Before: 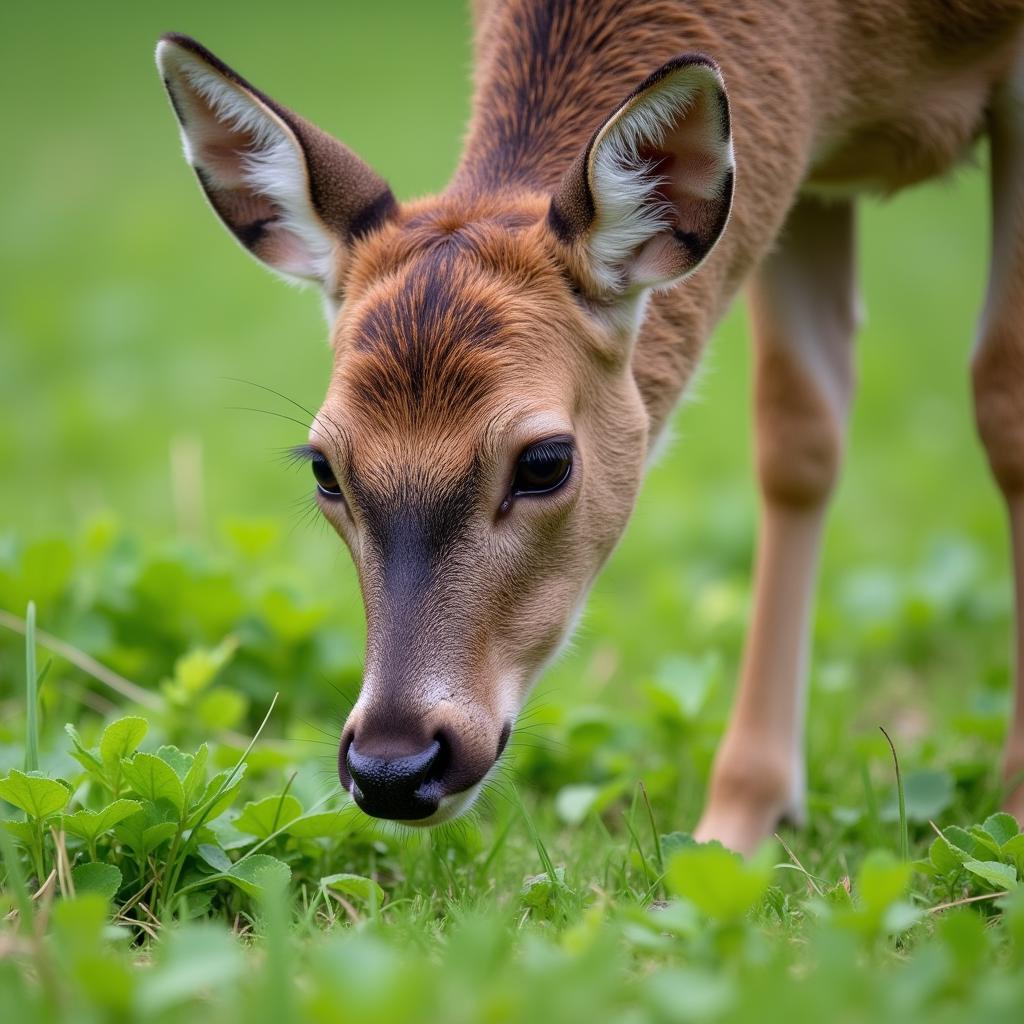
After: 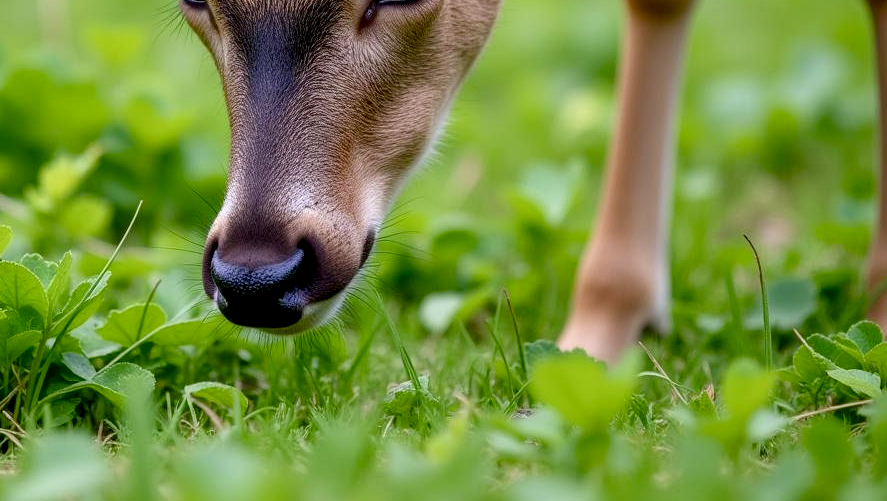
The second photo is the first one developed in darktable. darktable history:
local contrast: detail 150%
crop and rotate: left 13.306%, top 48.129%, bottom 2.928%
color balance rgb: shadows lift › chroma 1%, shadows lift › hue 113°, highlights gain › chroma 0.2%, highlights gain › hue 333°, perceptual saturation grading › global saturation 20%, perceptual saturation grading › highlights -25%, perceptual saturation grading › shadows 25%, contrast -10%
